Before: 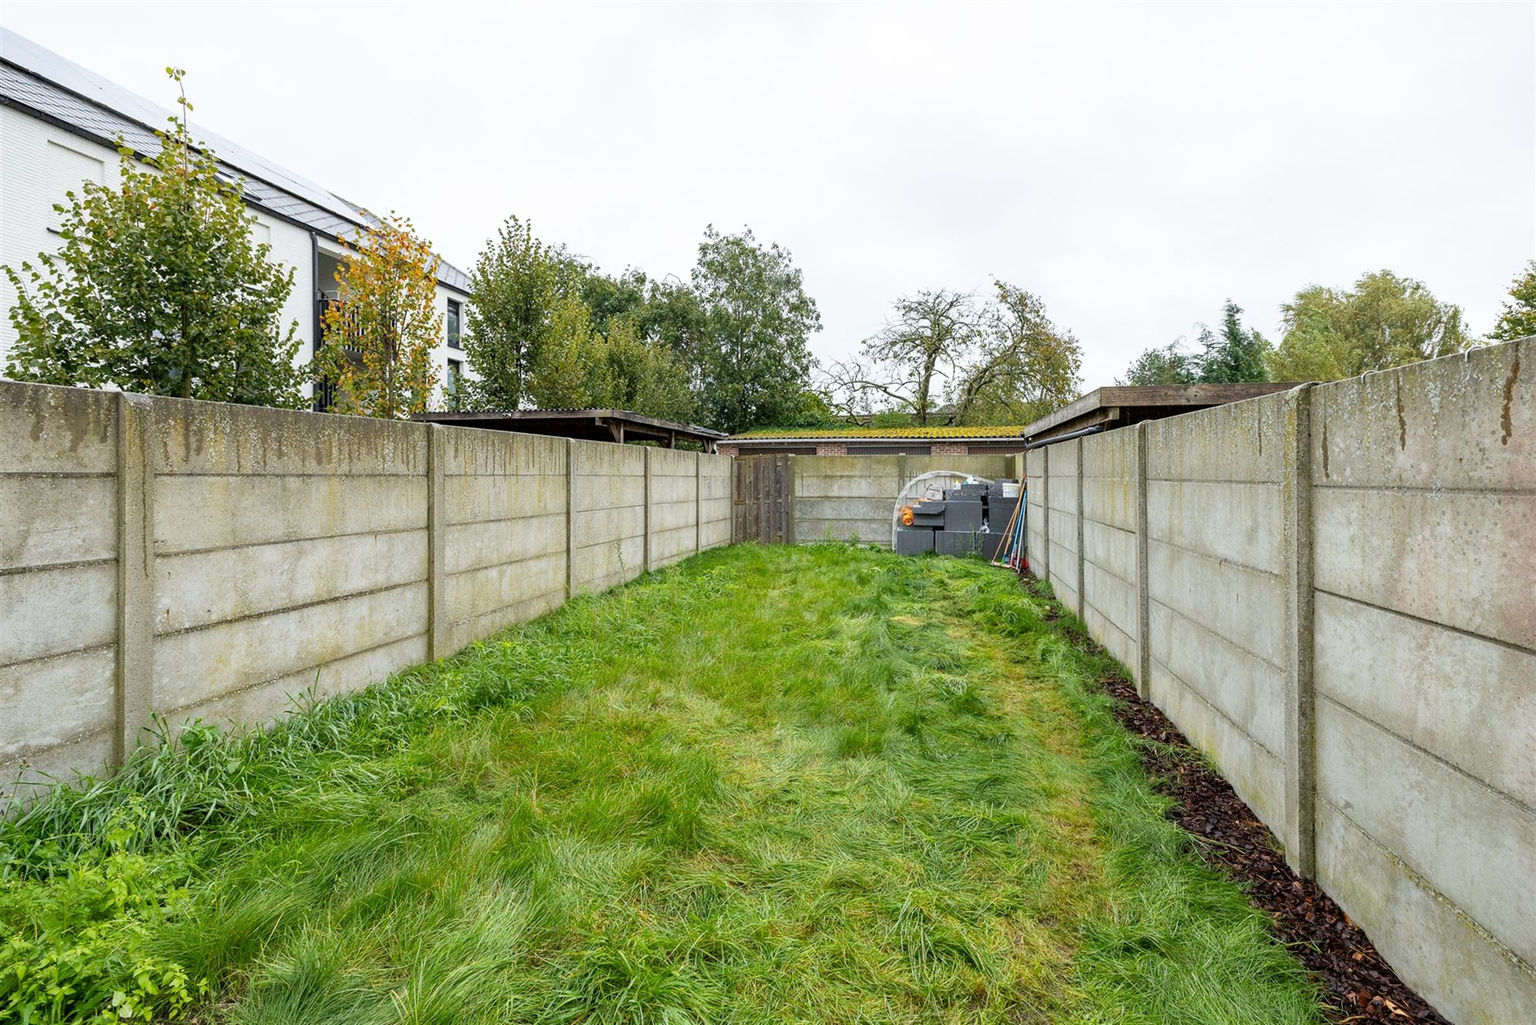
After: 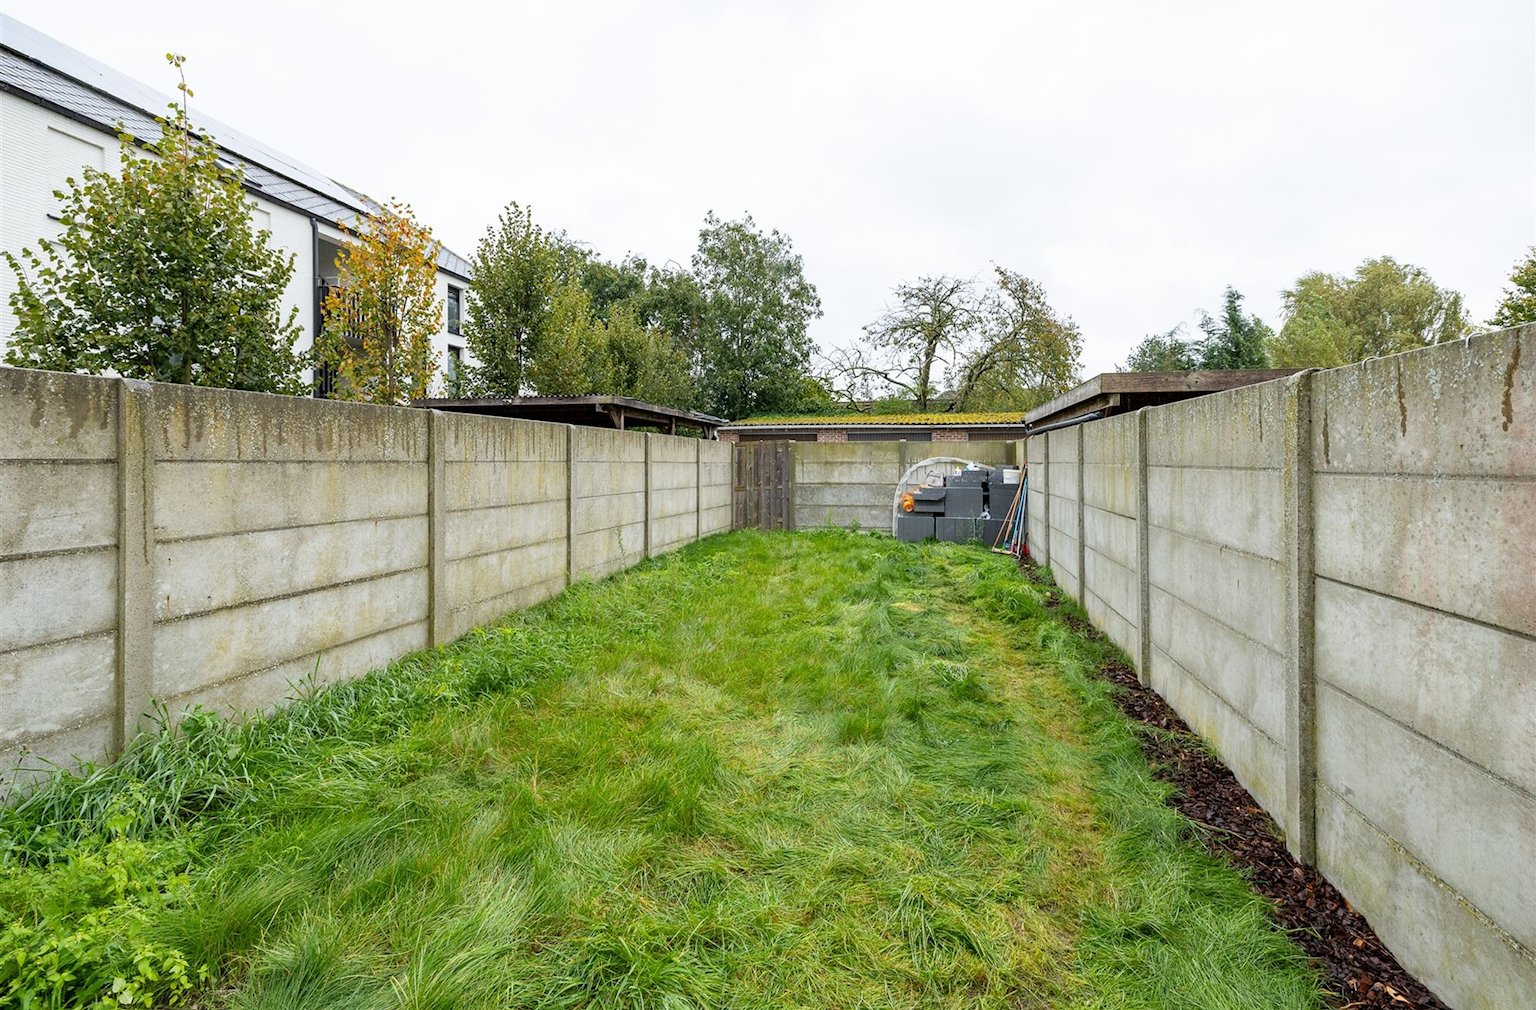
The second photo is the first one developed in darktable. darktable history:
crop: top 1.369%, right 0.007%
